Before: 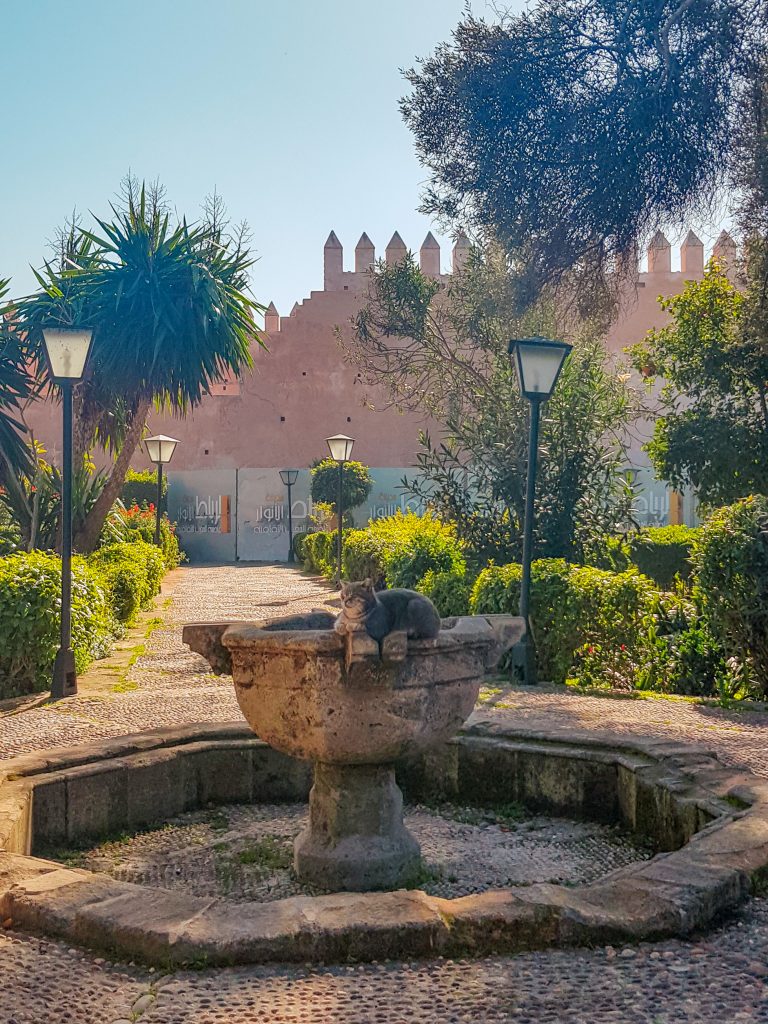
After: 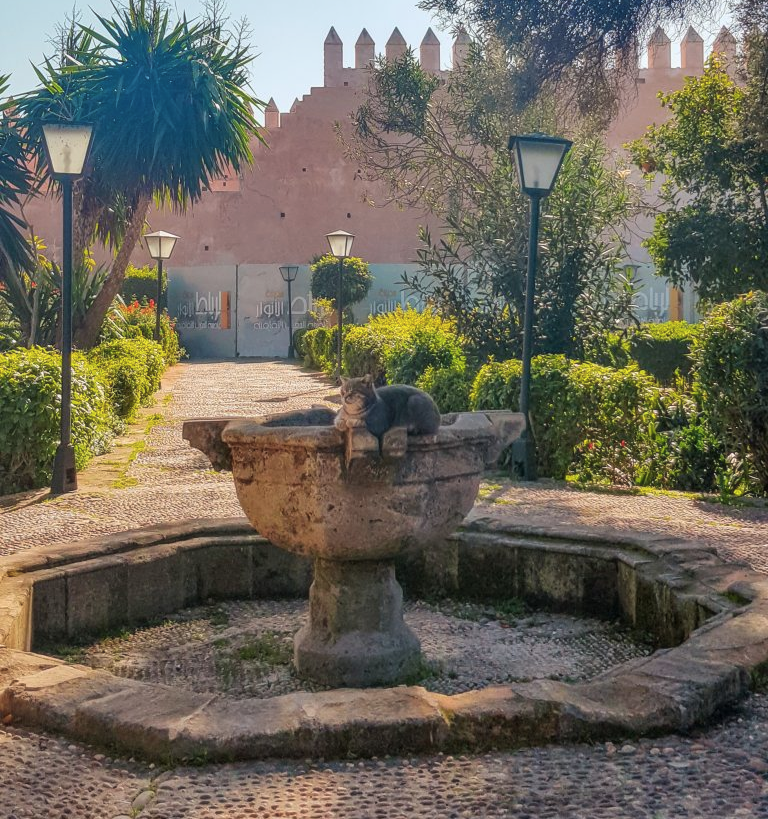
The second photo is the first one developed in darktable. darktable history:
crop and rotate: top 19.998%
soften: size 10%, saturation 50%, brightness 0.2 EV, mix 10%
